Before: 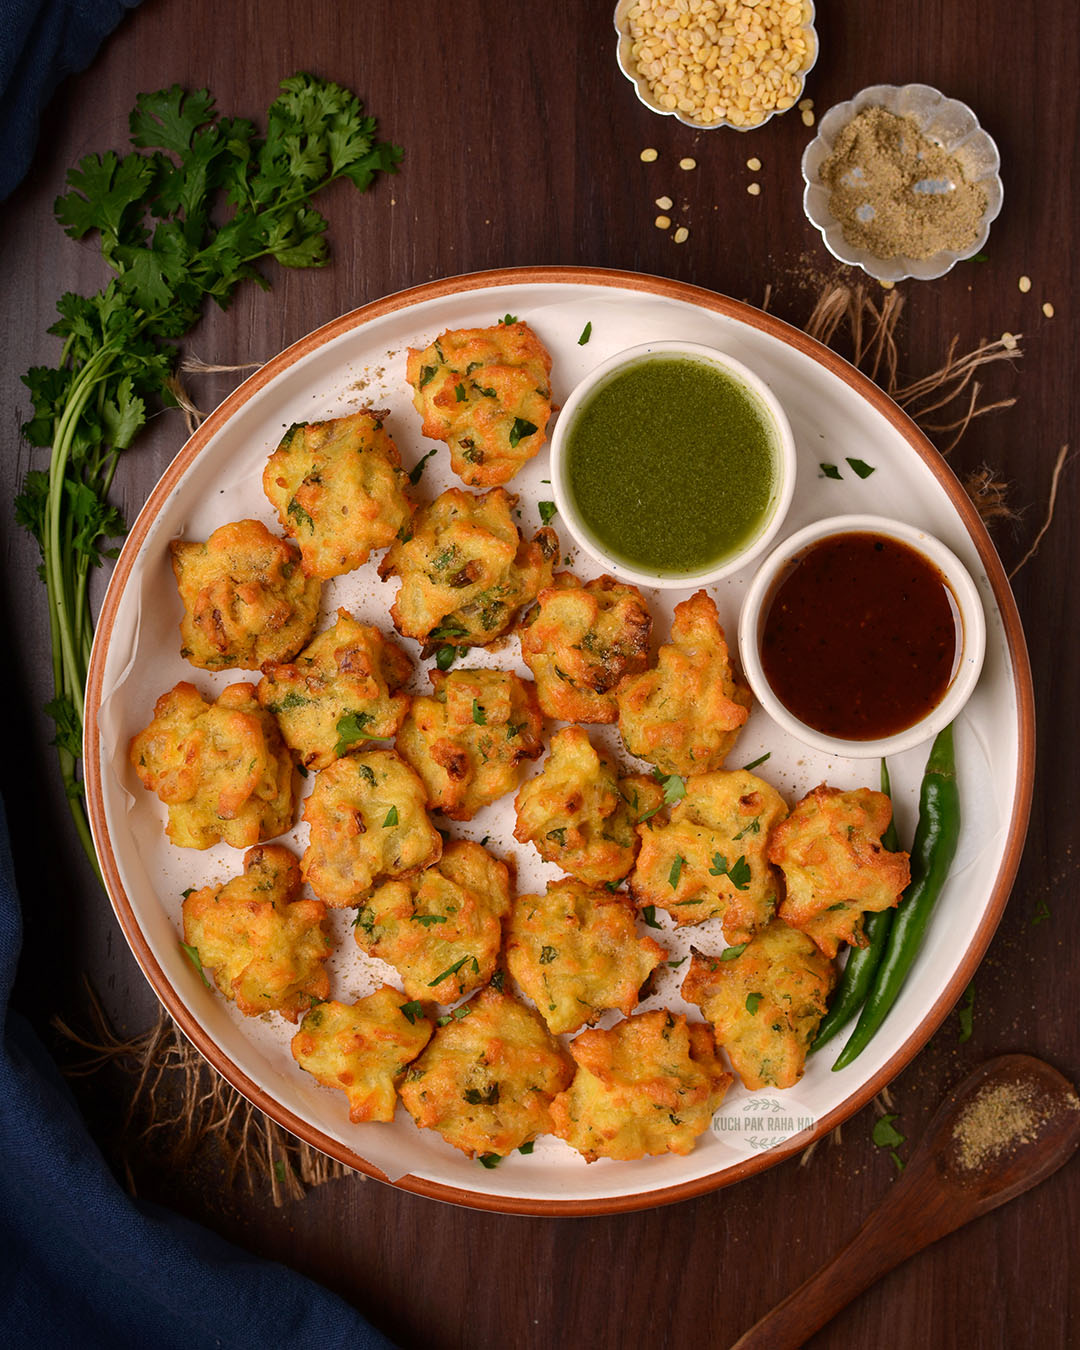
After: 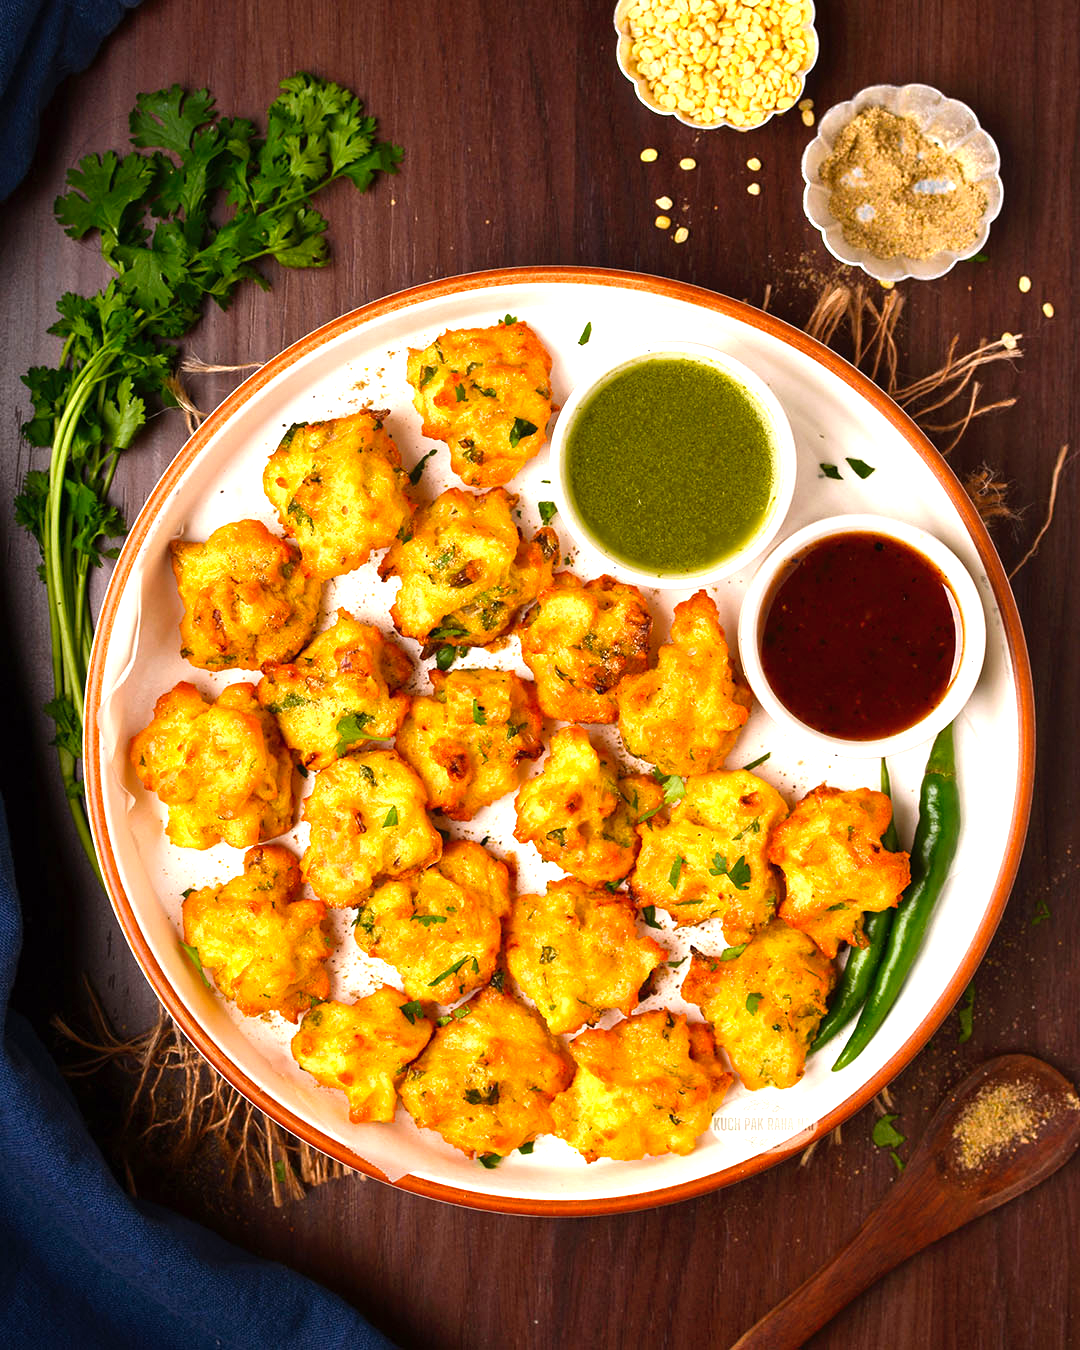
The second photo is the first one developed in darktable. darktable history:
color balance: mode lift, gamma, gain (sRGB)
color balance rgb: shadows fall-off 101%, linear chroma grading › mid-tones 7.63%, perceptual saturation grading › mid-tones 11.68%, mask middle-gray fulcrum 22.45%, global vibrance 10.11%, saturation formula JzAzBz (2021)
levels: levels [0, 0.352, 0.703]
